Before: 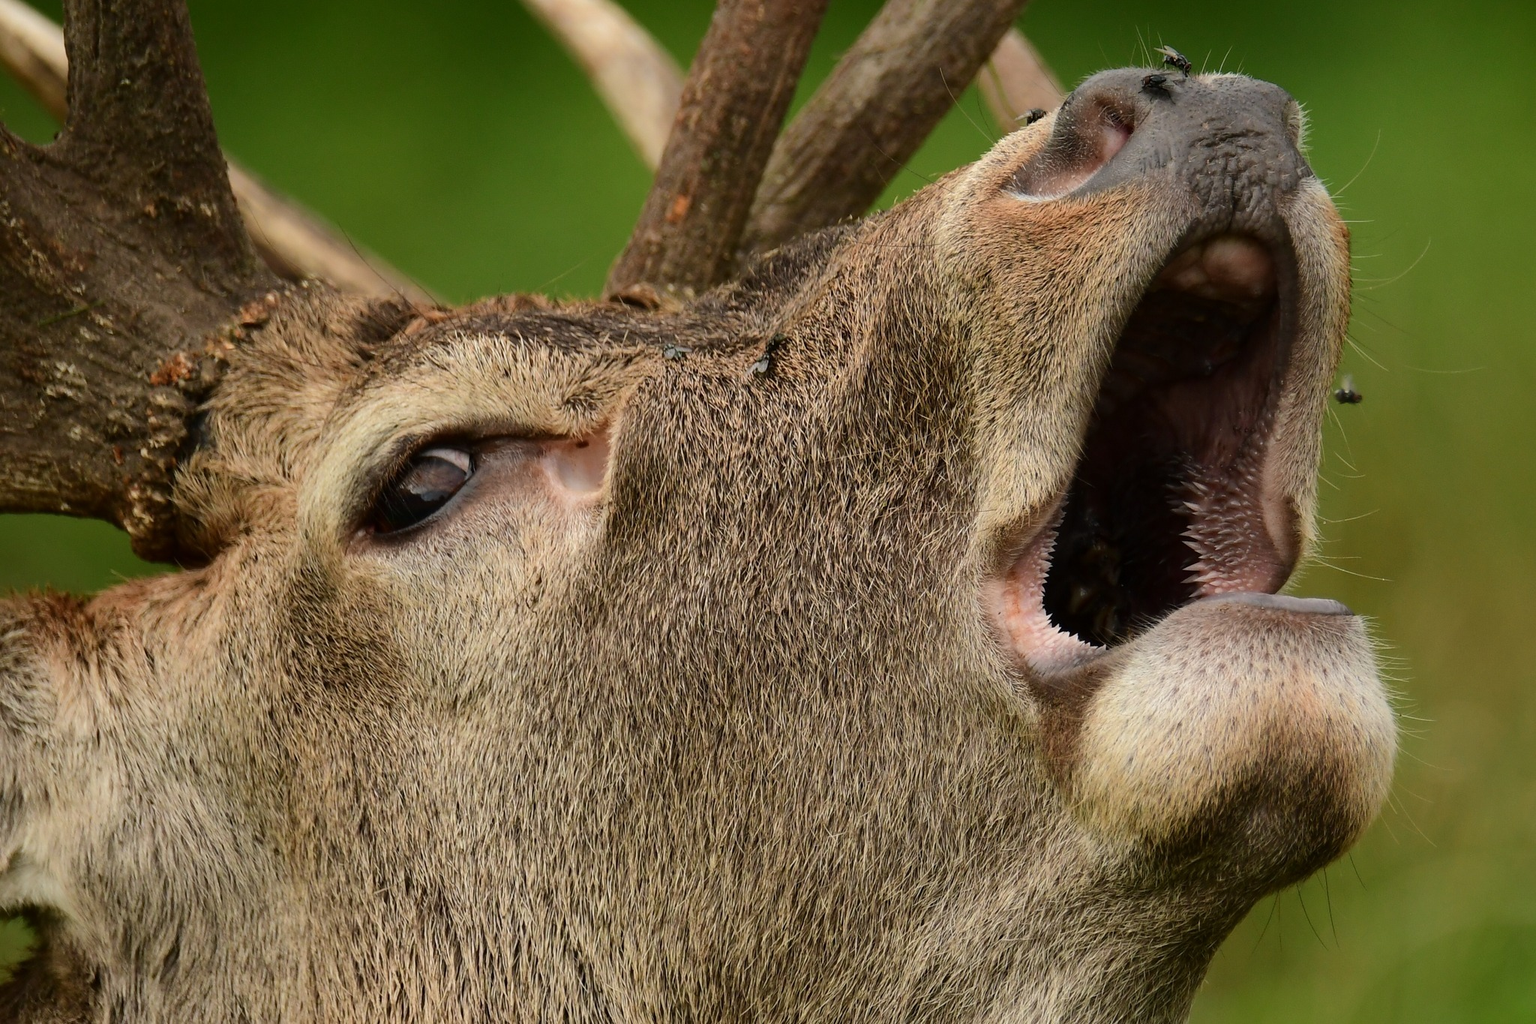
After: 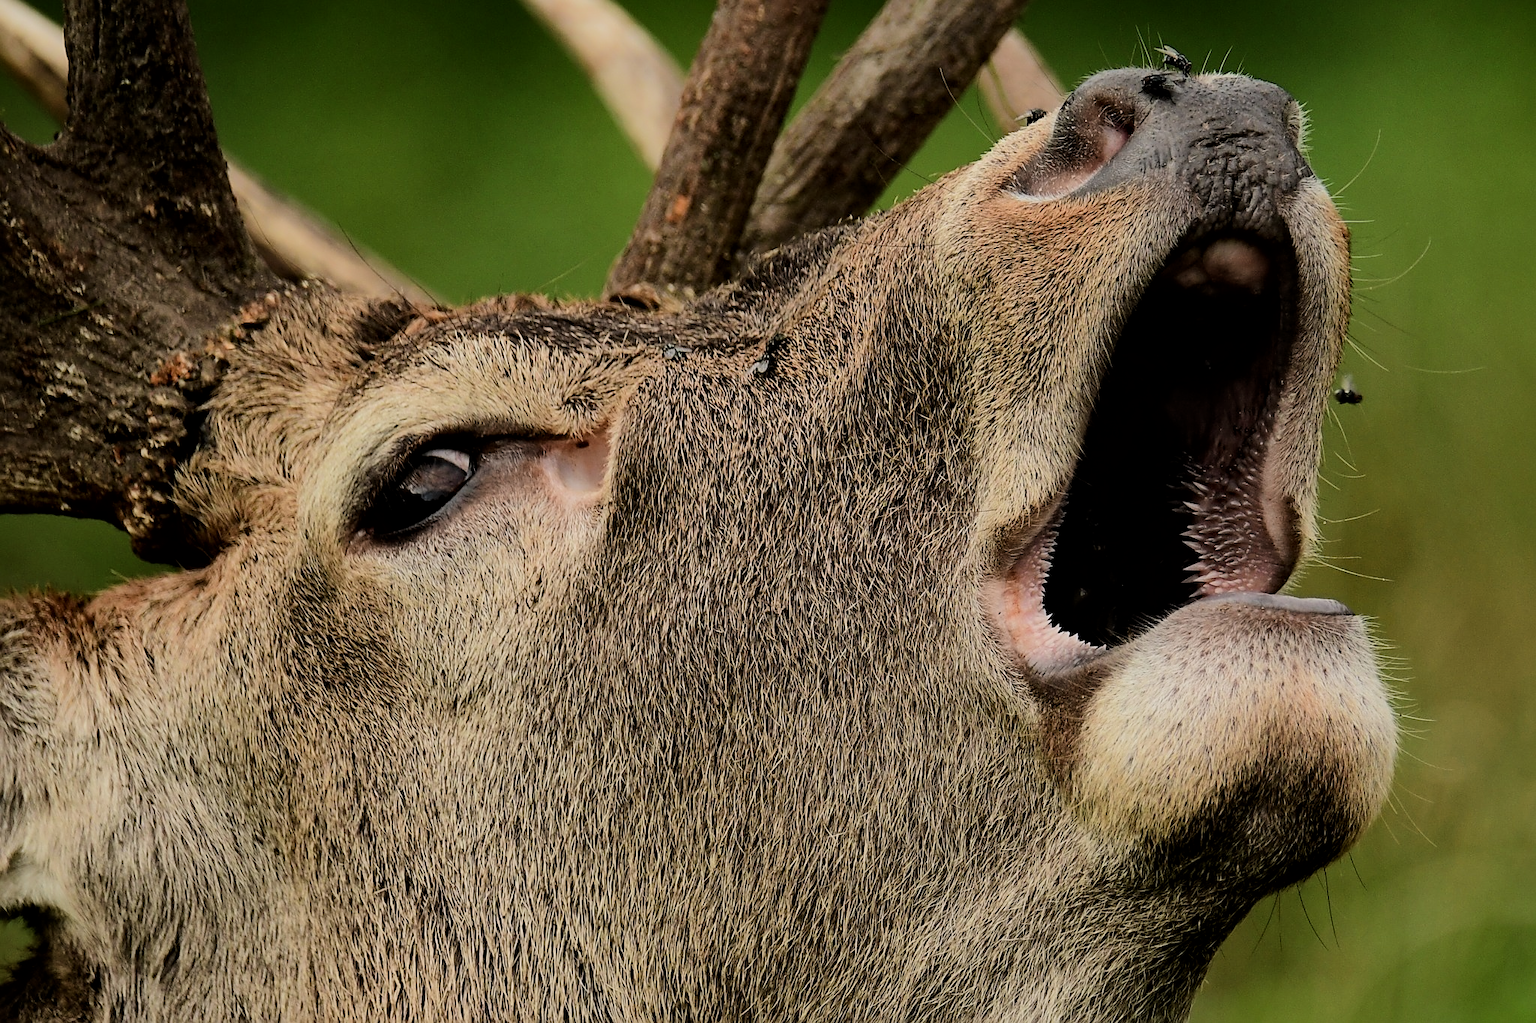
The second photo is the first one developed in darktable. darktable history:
local contrast: mode bilateral grid, contrast 20, coarseness 50, detail 121%, midtone range 0.2
filmic rgb: black relative exposure -5.1 EV, white relative exposure 3.97 EV, hardness 2.89, contrast 1.297, preserve chrominance max RGB, color science v6 (2022), contrast in shadows safe, contrast in highlights safe
sharpen: on, module defaults
